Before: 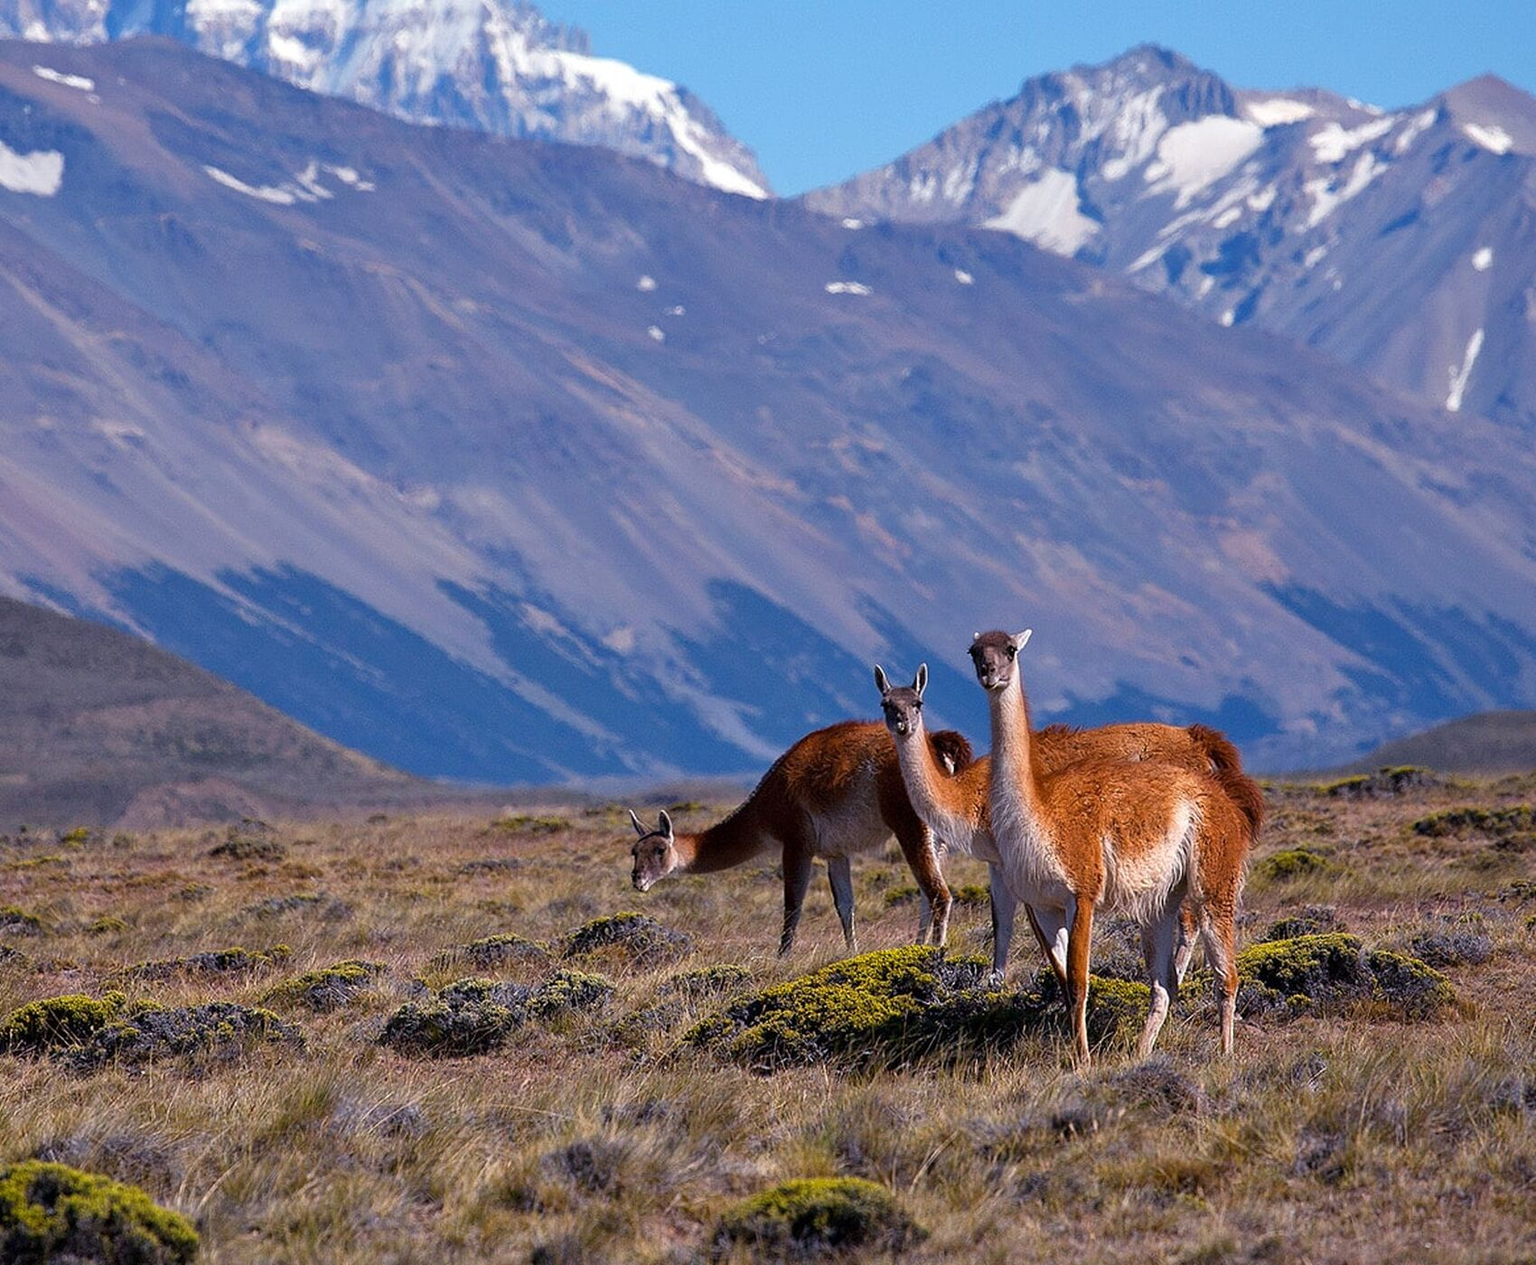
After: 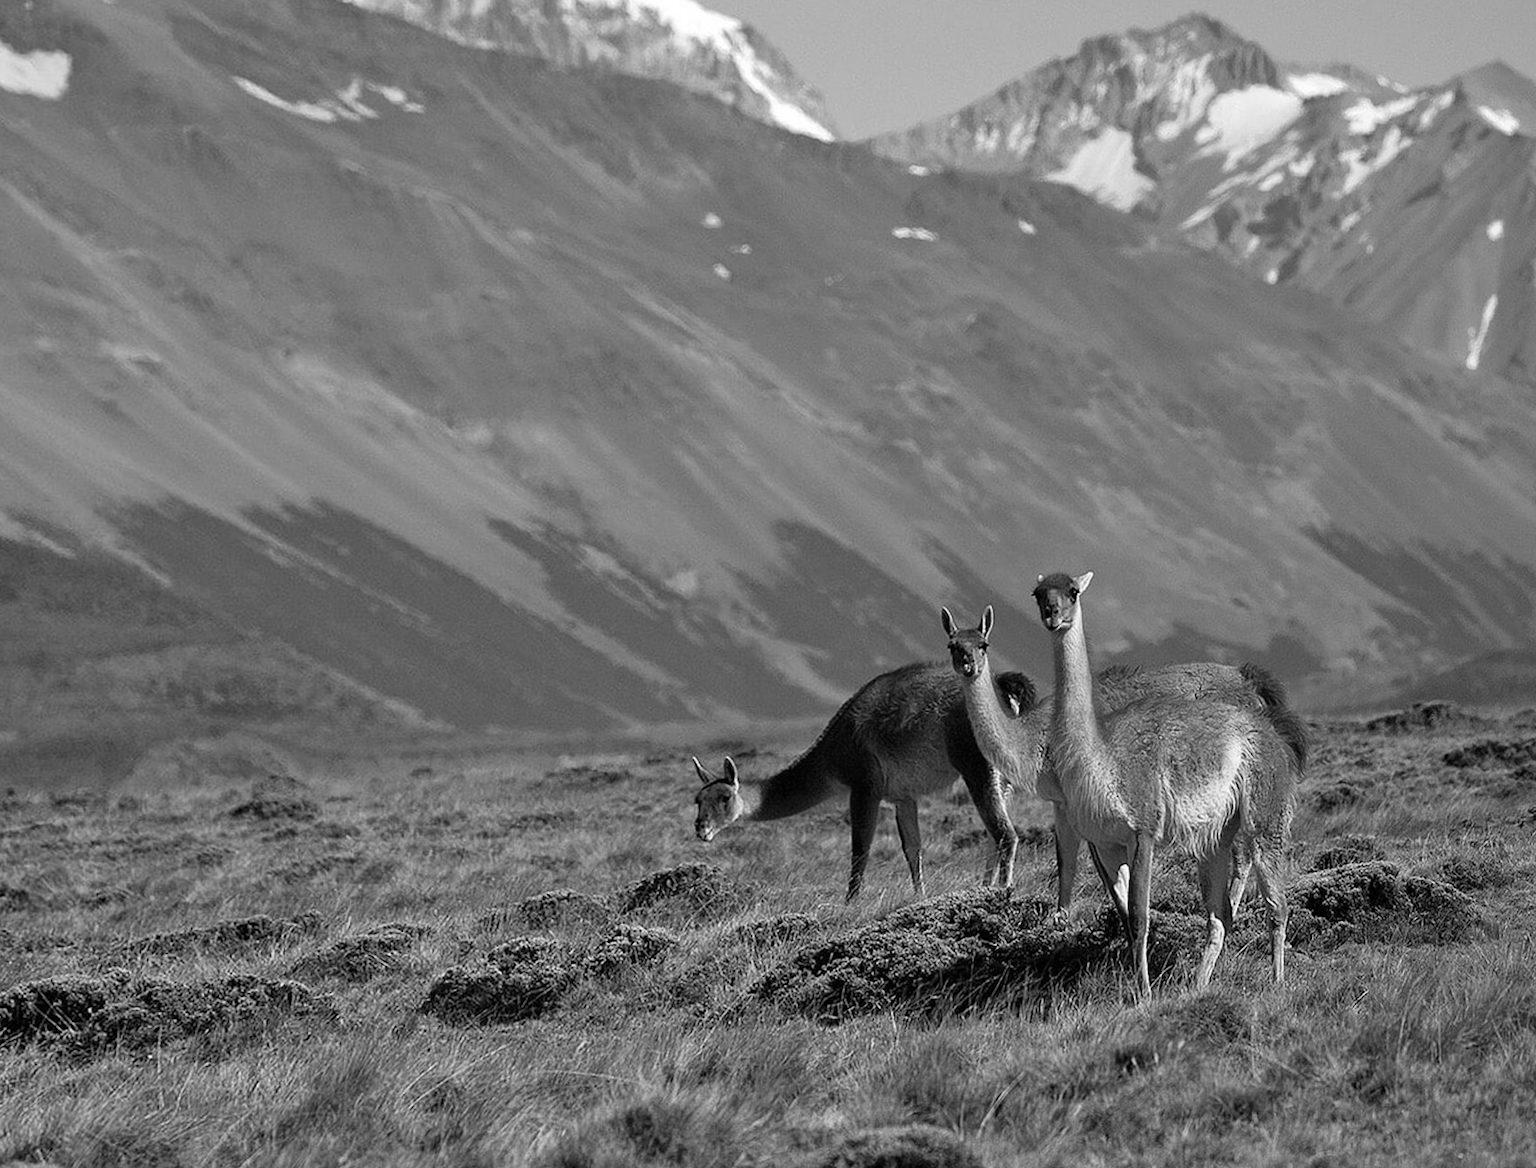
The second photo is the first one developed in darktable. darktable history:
monochrome: on, module defaults
rotate and perspective: rotation -0.013°, lens shift (vertical) -0.027, lens shift (horizontal) 0.178, crop left 0.016, crop right 0.989, crop top 0.082, crop bottom 0.918
